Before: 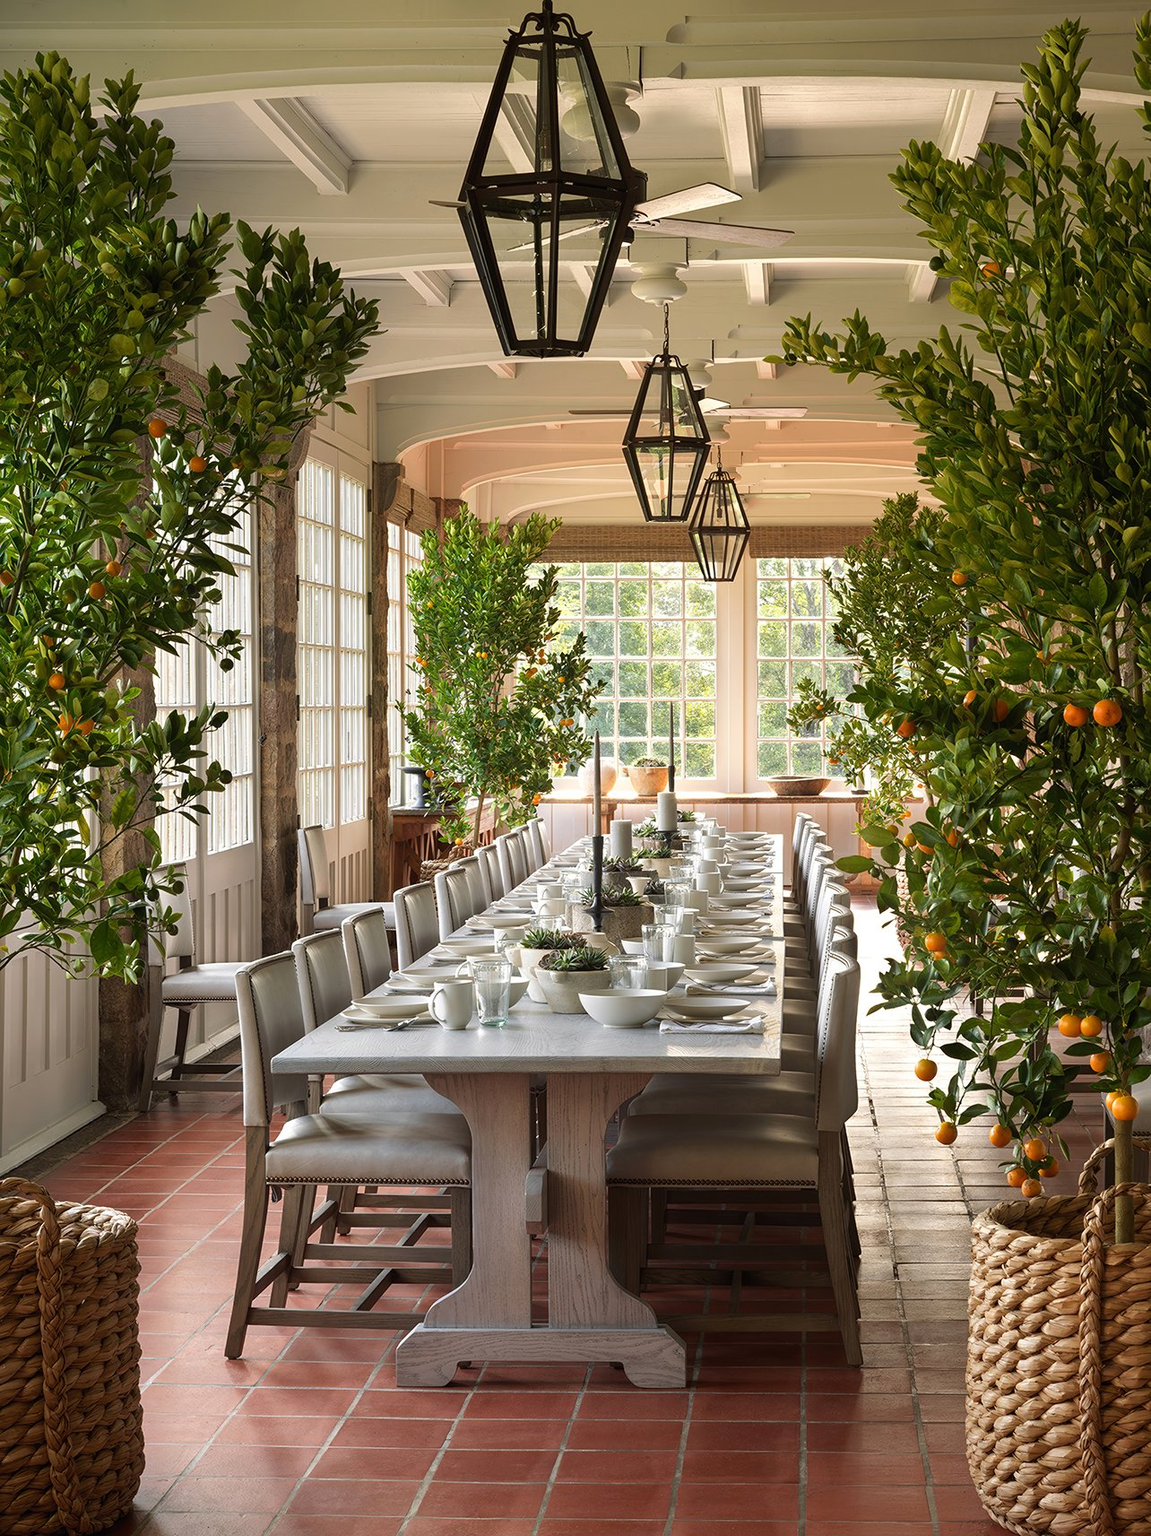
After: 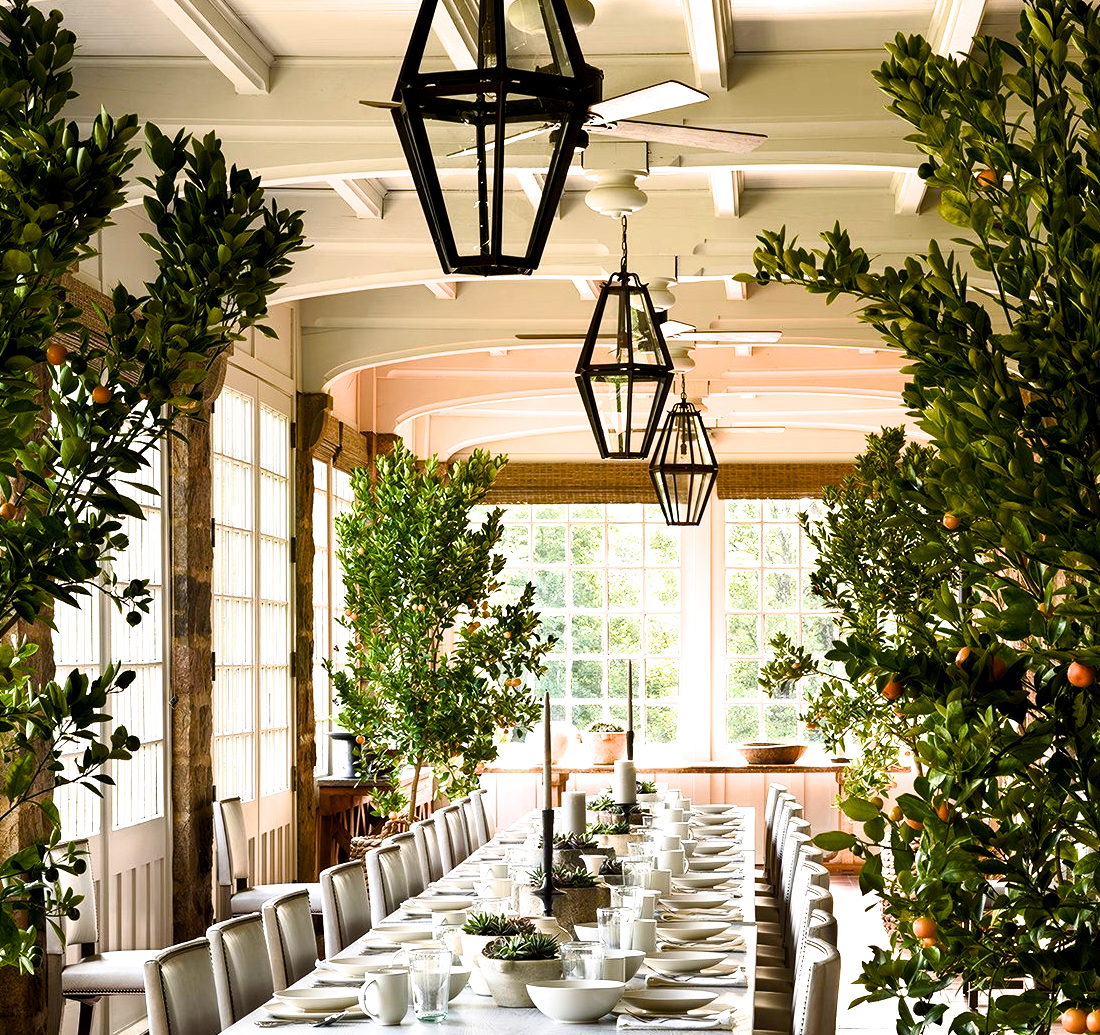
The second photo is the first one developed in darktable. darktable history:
tone equalizer: -8 EV -0.75 EV, -7 EV -0.7 EV, -6 EV -0.6 EV, -5 EV -0.4 EV, -3 EV 0.4 EV, -2 EV 0.6 EV, -1 EV 0.7 EV, +0 EV 0.75 EV, edges refinement/feathering 500, mask exposure compensation -1.57 EV, preserve details no
color balance rgb: global offset › luminance -0.5%, perceptual saturation grading › highlights -17.77%, perceptual saturation grading › mid-tones 33.1%, perceptual saturation grading › shadows 50.52%, perceptual brilliance grading › highlights 10.8%, perceptual brilliance grading › shadows -10.8%, global vibrance 24.22%, contrast -25%
filmic rgb: black relative exposure -9.08 EV, white relative exposure 2.3 EV, hardness 7.49
crop and rotate: left 9.345%, top 7.22%, right 4.982%, bottom 32.331%
